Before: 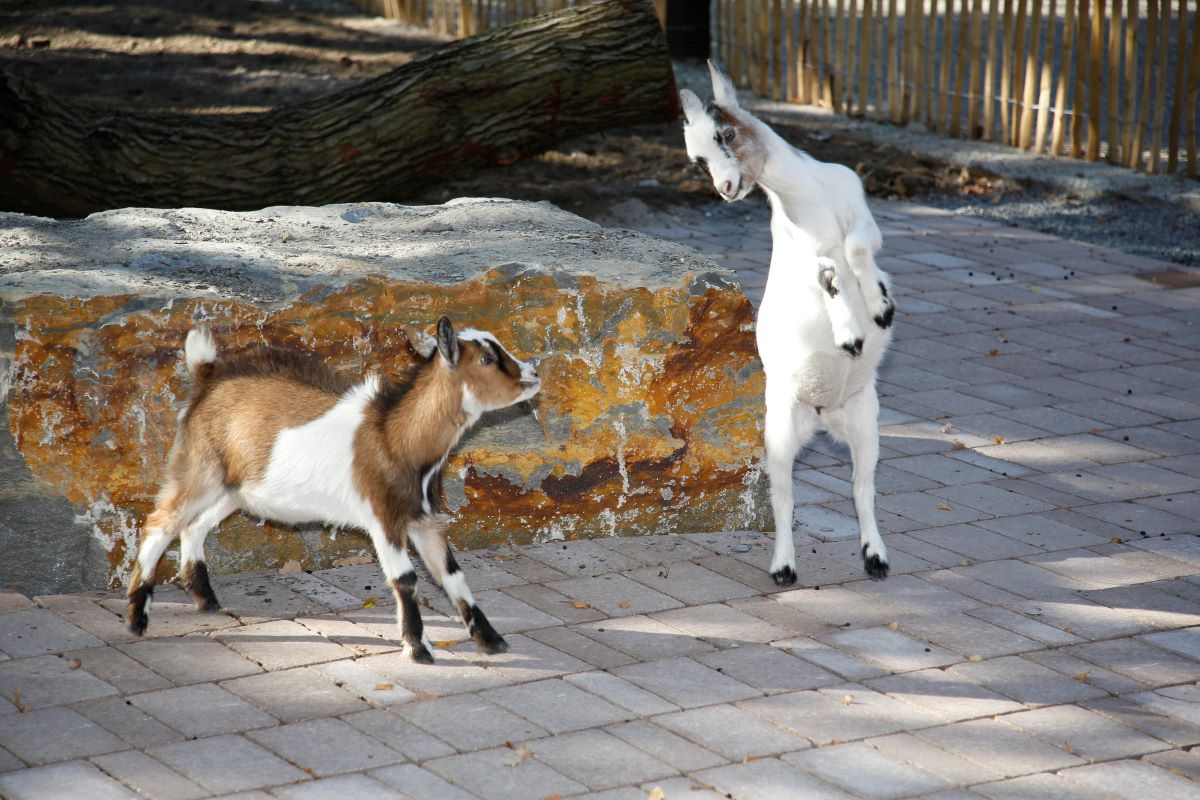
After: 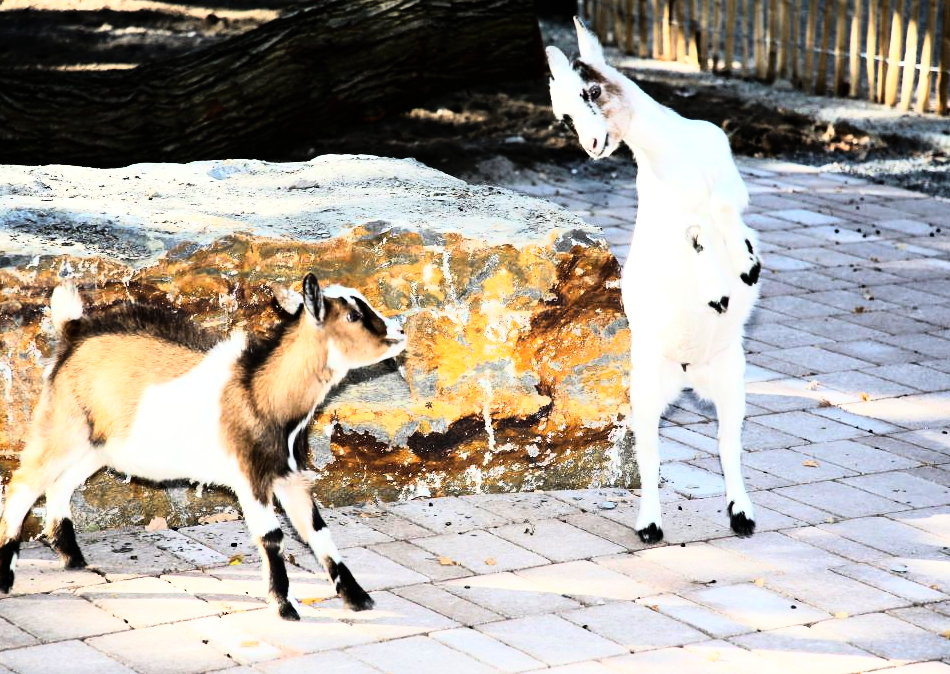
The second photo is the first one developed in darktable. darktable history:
tone equalizer: -8 EV -0.417 EV, -7 EV -0.389 EV, -6 EV -0.333 EV, -5 EV -0.222 EV, -3 EV 0.222 EV, -2 EV 0.333 EV, -1 EV 0.389 EV, +0 EV 0.417 EV, edges refinement/feathering 500, mask exposure compensation -1.57 EV, preserve details no
crop: left 11.225%, top 5.381%, right 9.565%, bottom 10.314%
rgb curve: curves: ch0 [(0, 0) (0.21, 0.15) (0.24, 0.21) (0.5, 0.75) (0.75, 0.96) (0.89, 0.99) (1, 1)]; ch1 [(0, 0.02) (0.21, 0.13) (0.25, 0.2) (0.5, 0.67) (0.75, 0.9) (0.89, 0.97) (1, 1)]; ch2 [(0, 0.02) (0.21, 0.13) (0.25, 0.2) (0.5, 0.67) (0.75, 0.9) (0.89, 0.97) (1, 1)], compensate middle gray true
